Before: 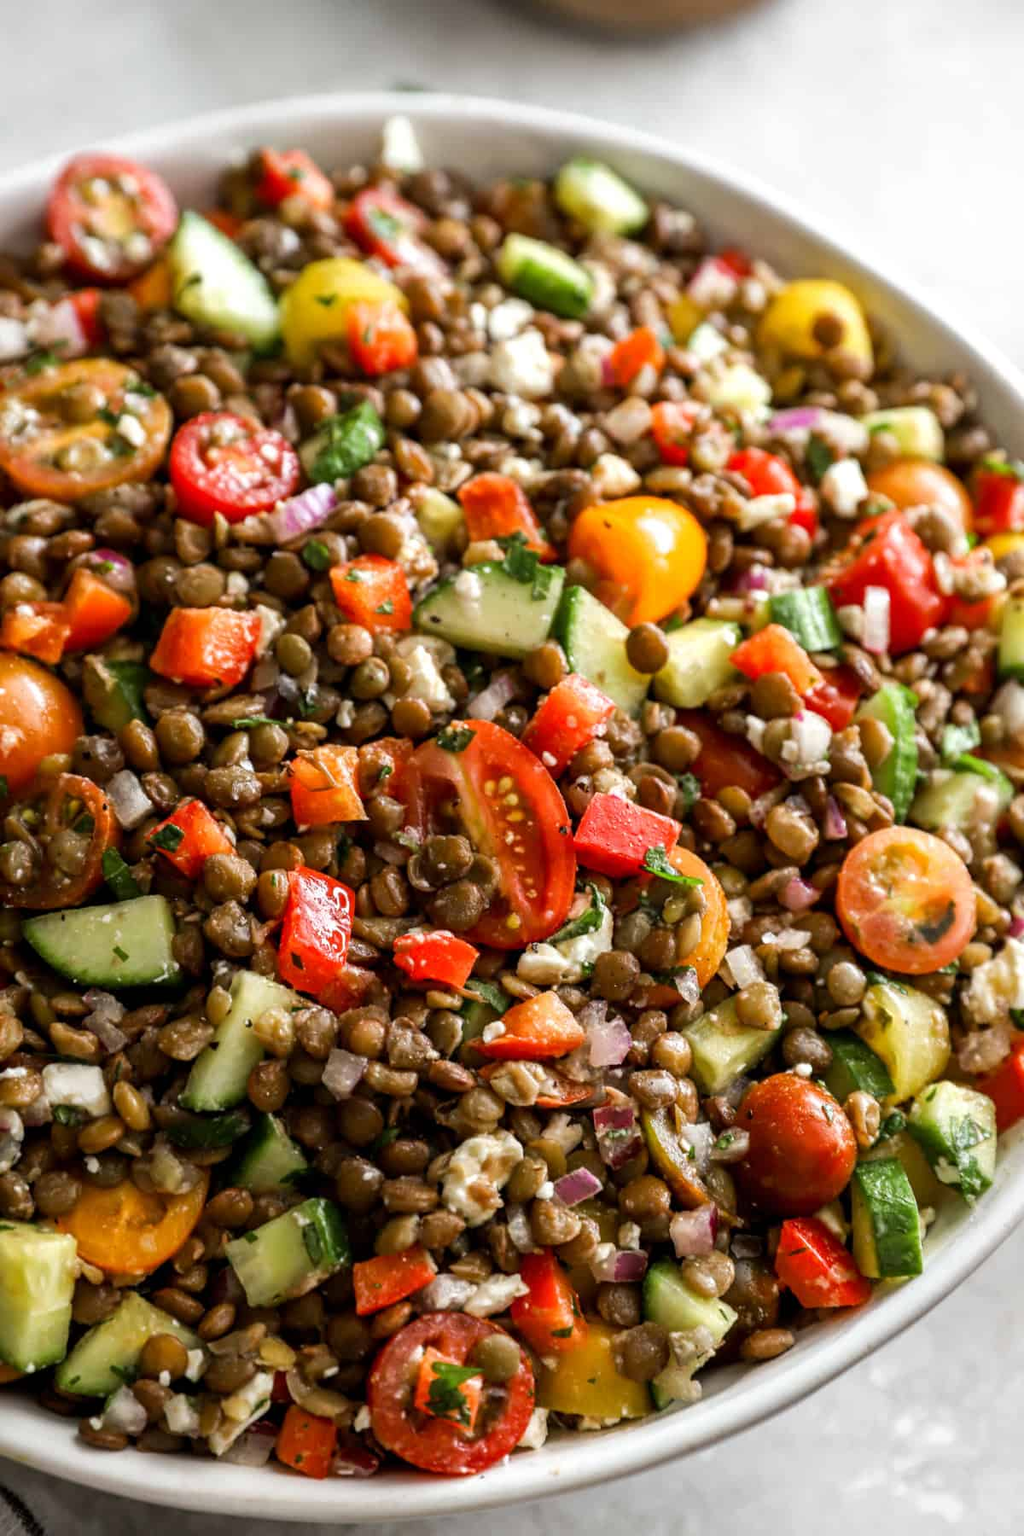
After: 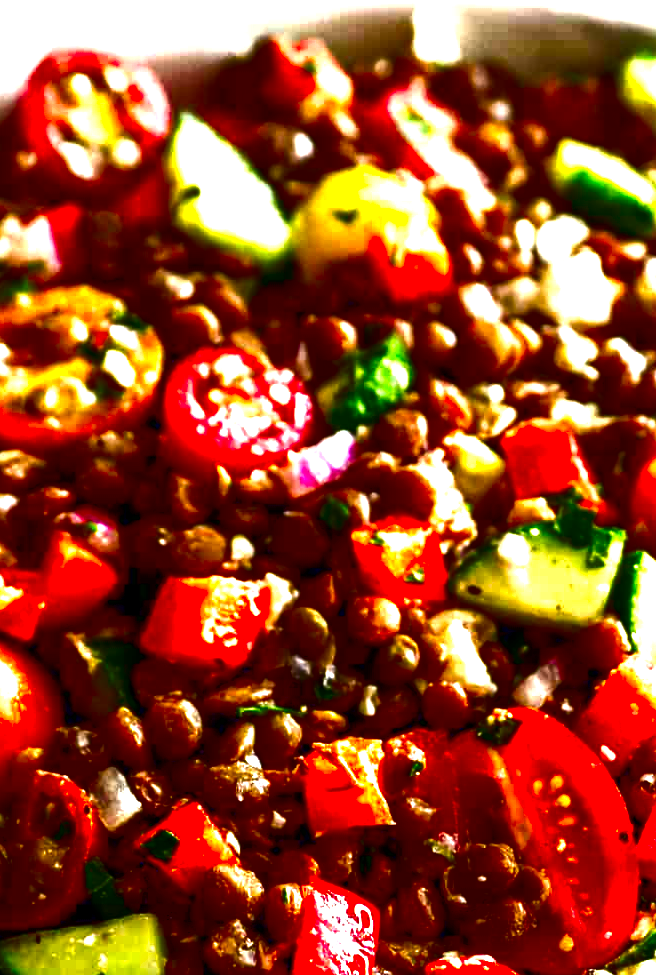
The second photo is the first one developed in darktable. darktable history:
crop and rotate: left 3.021%, top 7.557%, right 42.268%, bottom 38.223%
exposure: black level correction 0.001, exposure 1.12 EV, compensate highlight preservation false
contrast brightness saturation: brightness -0.996, saturation 0.994
shadows and highlights: shadows 36.55, highlights -27.15, soften with gaussian
